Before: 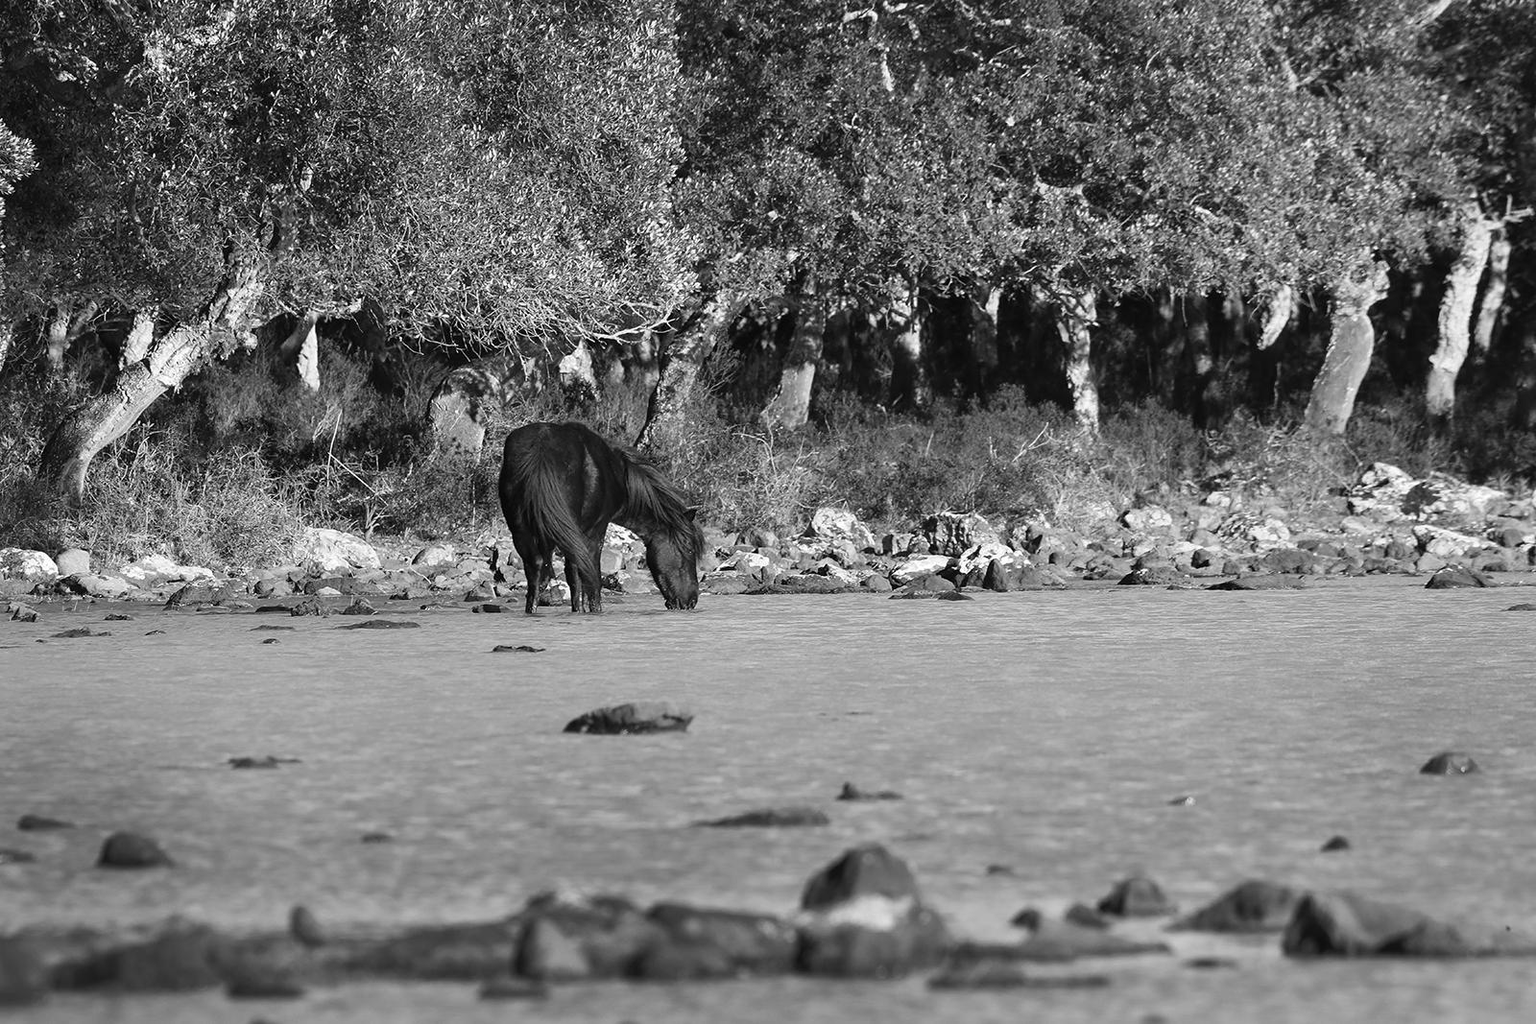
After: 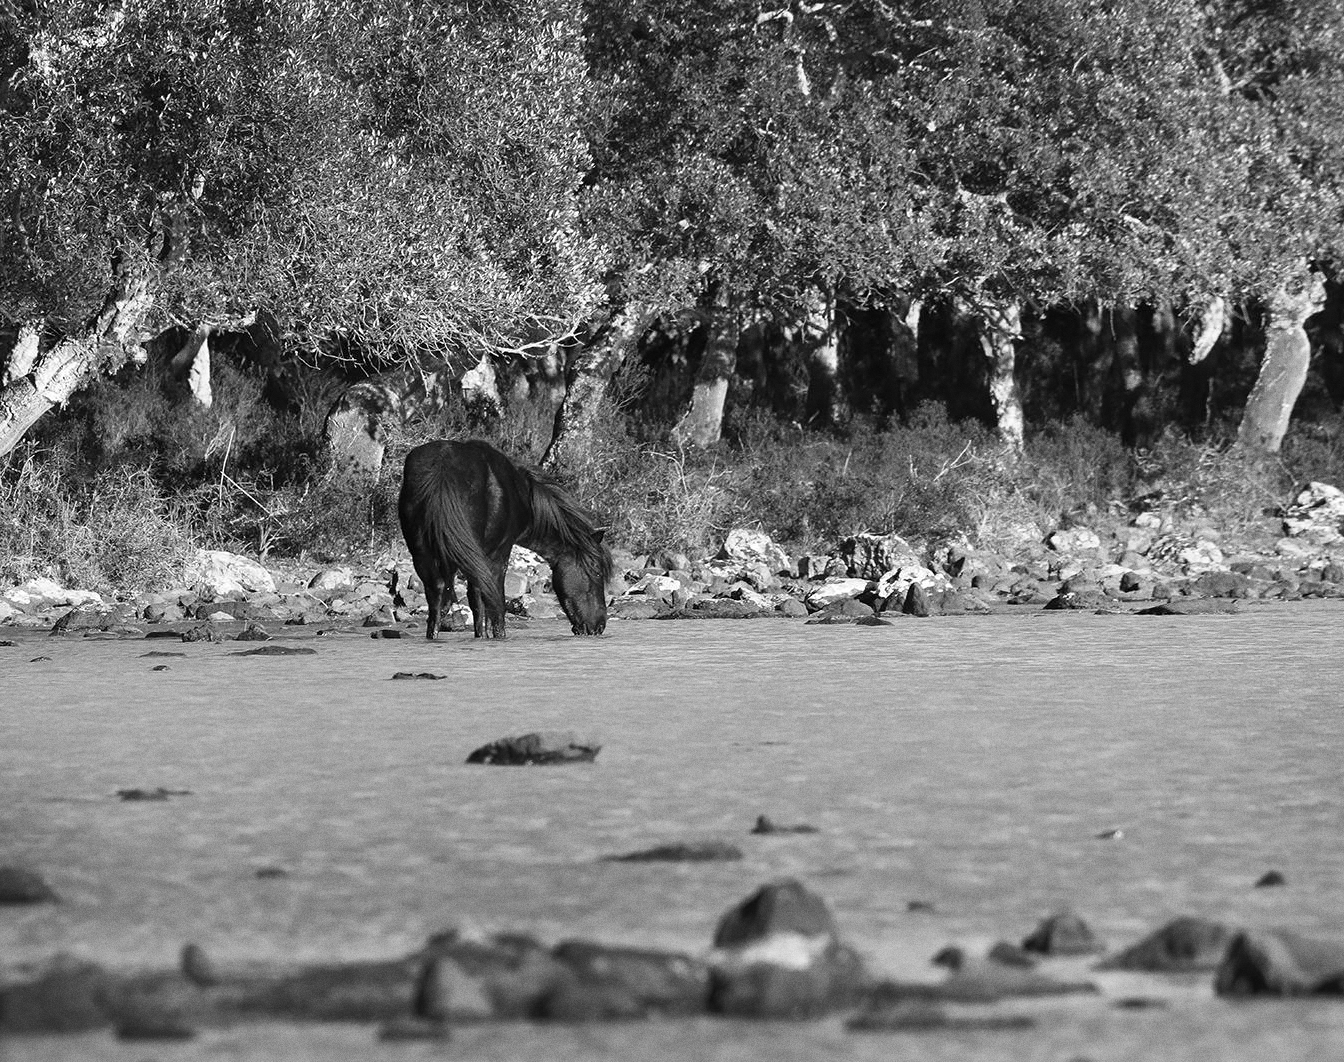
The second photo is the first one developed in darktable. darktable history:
grain: coarseness 0.09 ISO
crop: left 7.598%, right 7.873%
shadows and highlights: shadows 0, highlights 40
